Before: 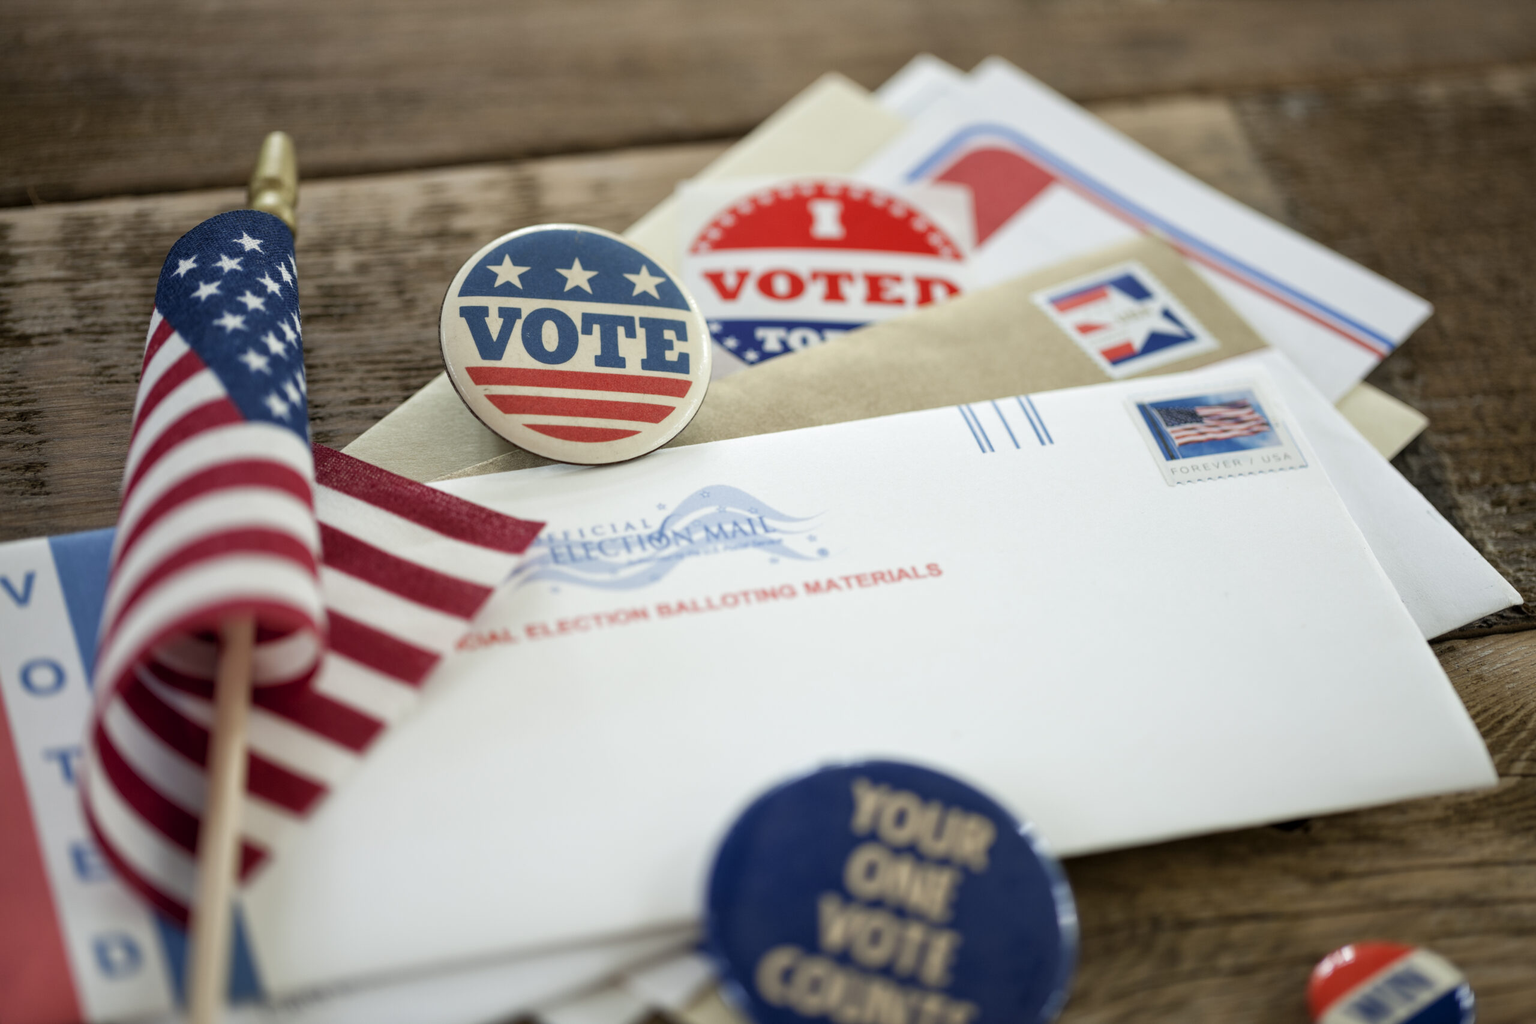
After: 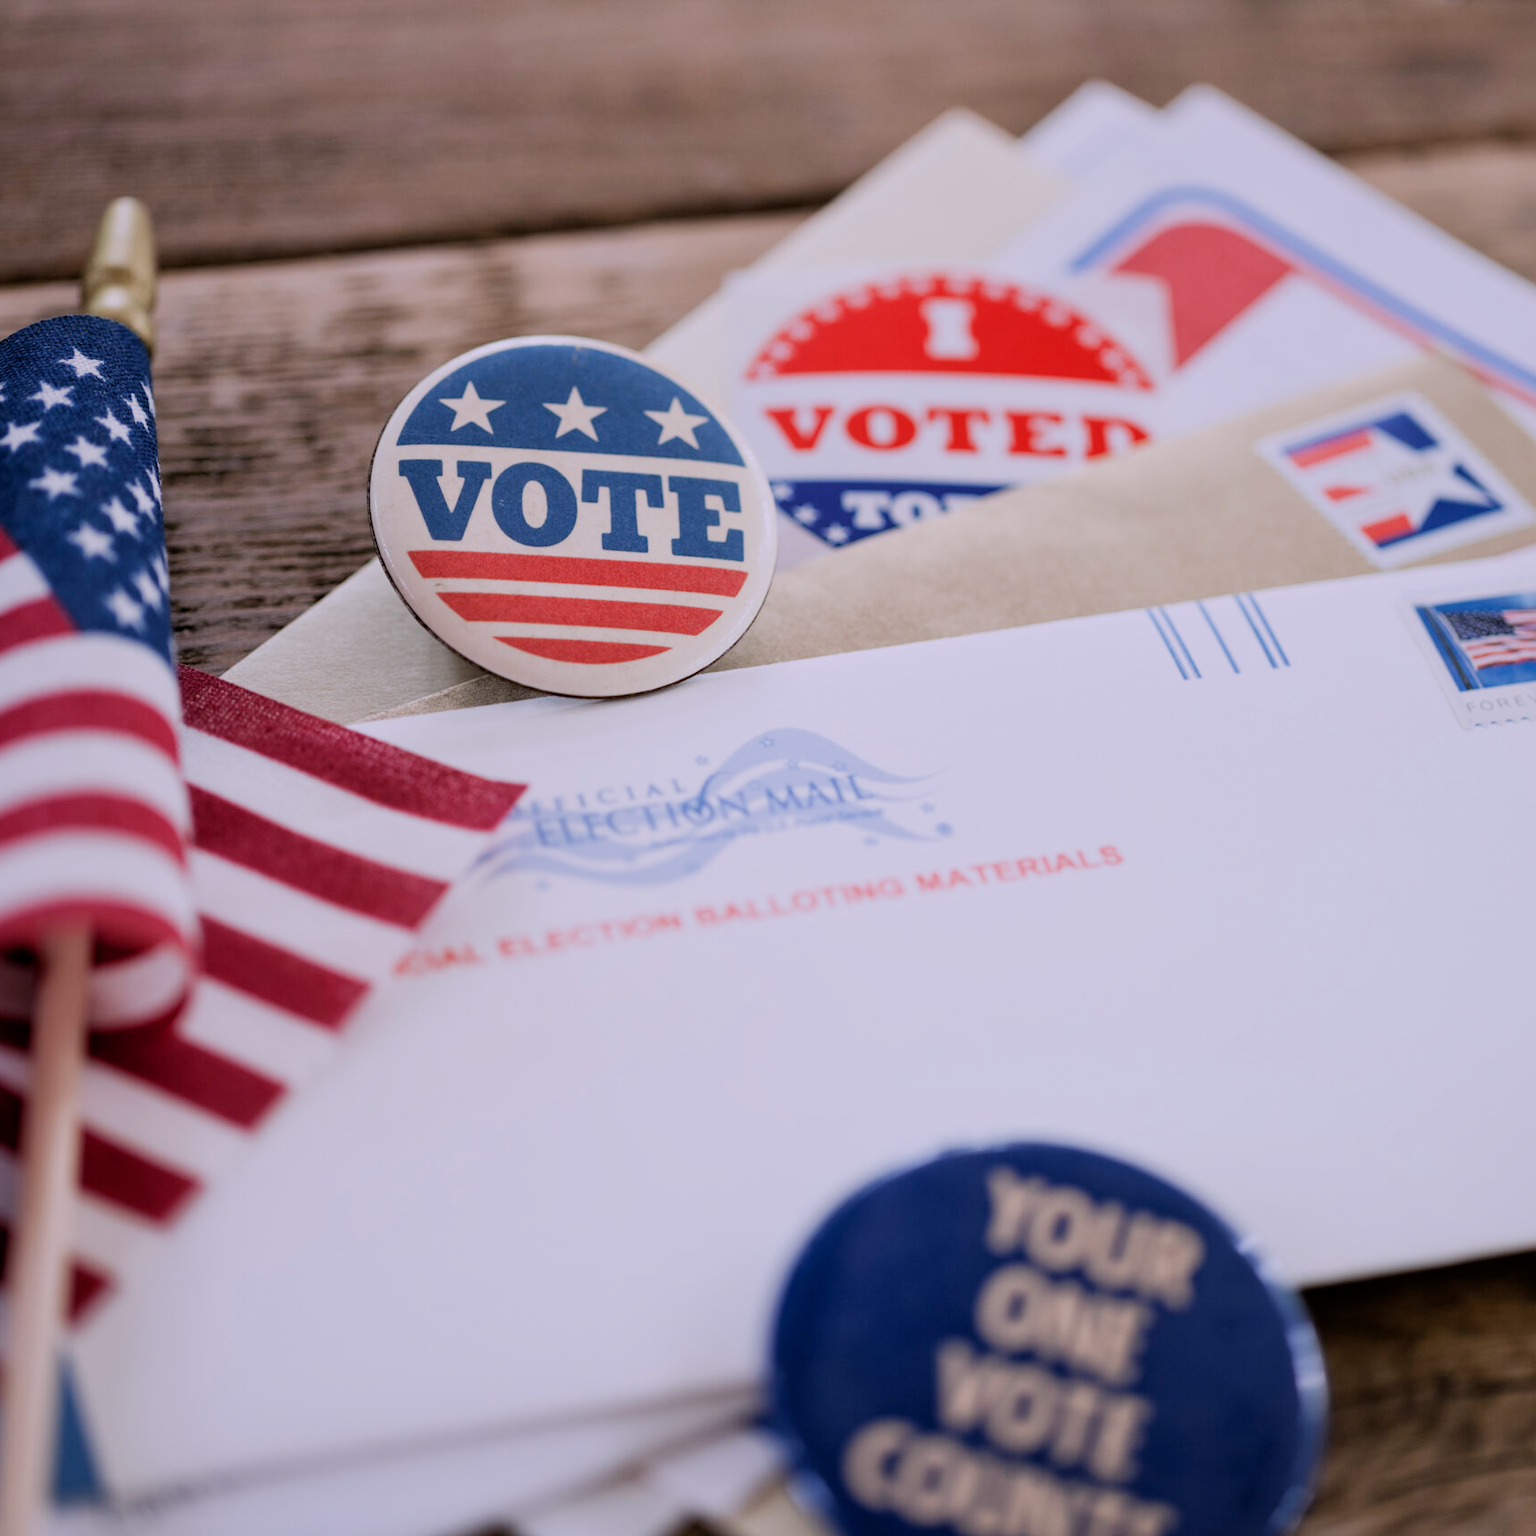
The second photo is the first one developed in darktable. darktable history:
crop and rotate: left 12.648%, right 20.685%
filmic rgb: black relative exposure -7.65 EV, white relative exposure 4.56 EV, hardness 3.61, contrast 1.05
white balance: red 1.042, blue 1.17
